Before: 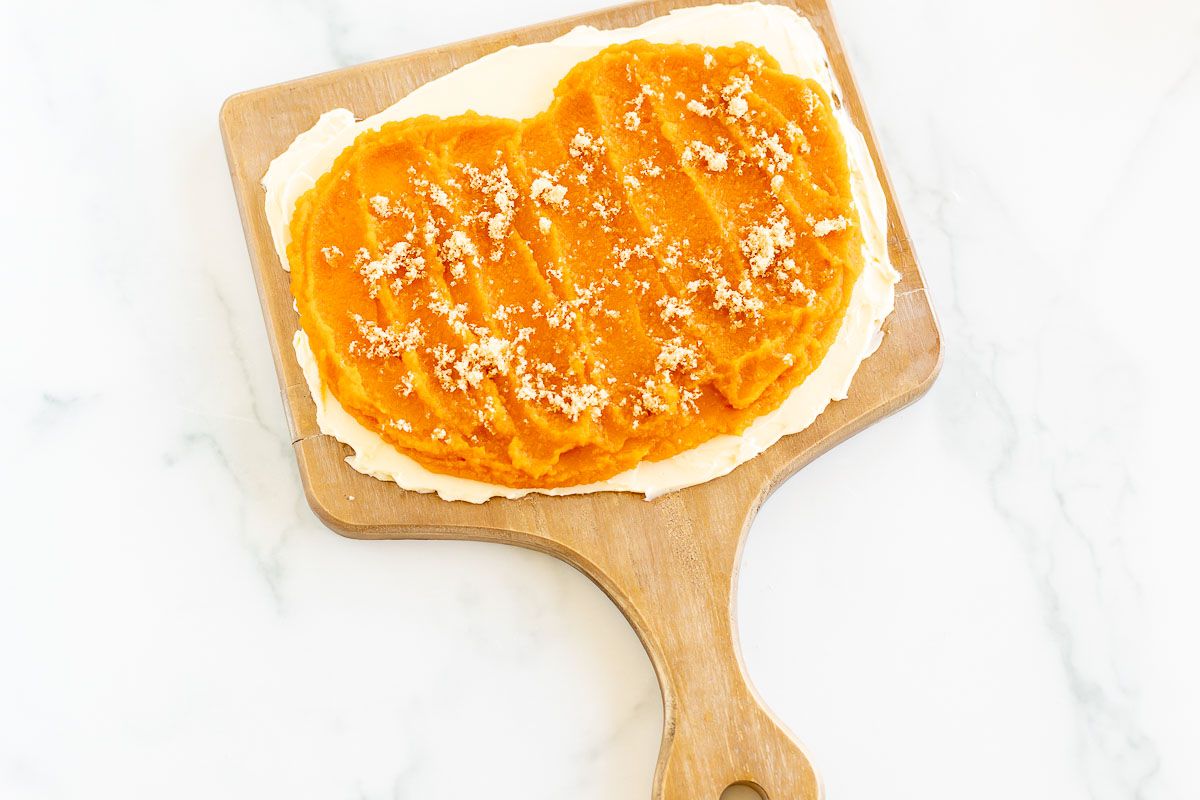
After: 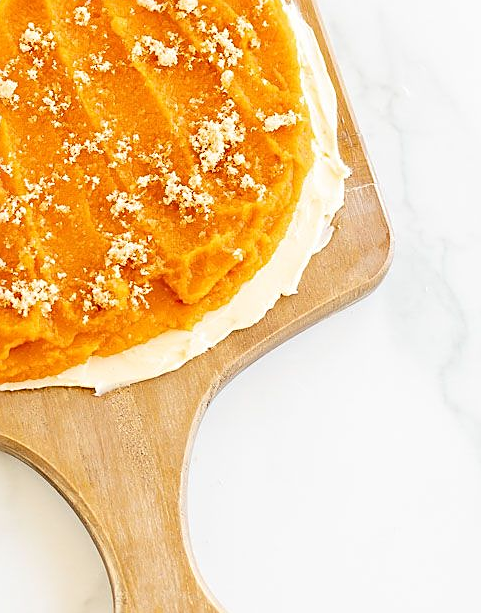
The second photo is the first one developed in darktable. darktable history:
sharpen: on, module defaults
crop: left 45.878%, top 13.202%, right 13.987%, bottom 10.144%
